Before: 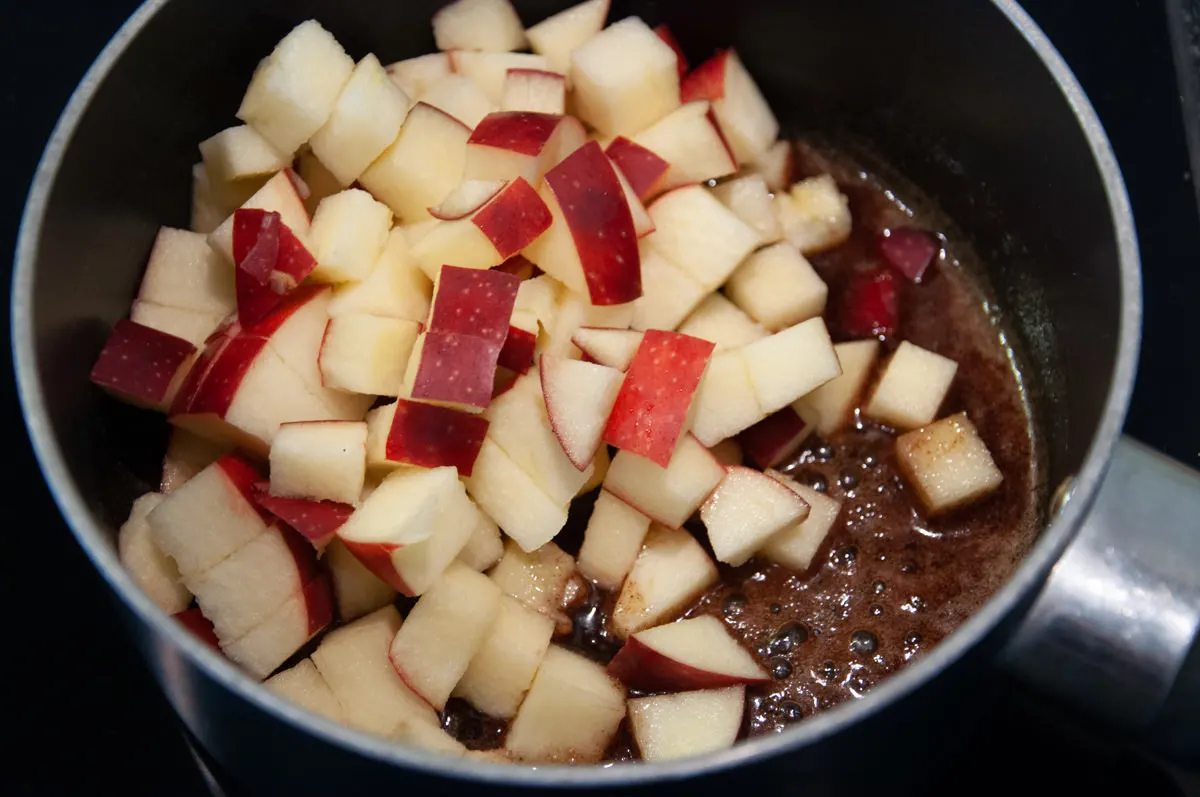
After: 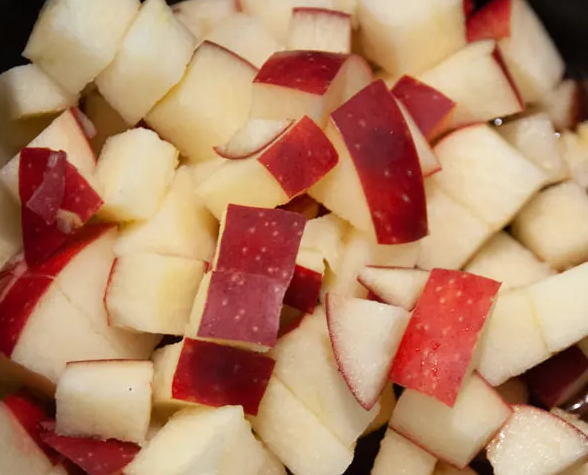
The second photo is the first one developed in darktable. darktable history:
crop: left 17.873%, top 7.761%, right 33.079%, bottom 32.524%
